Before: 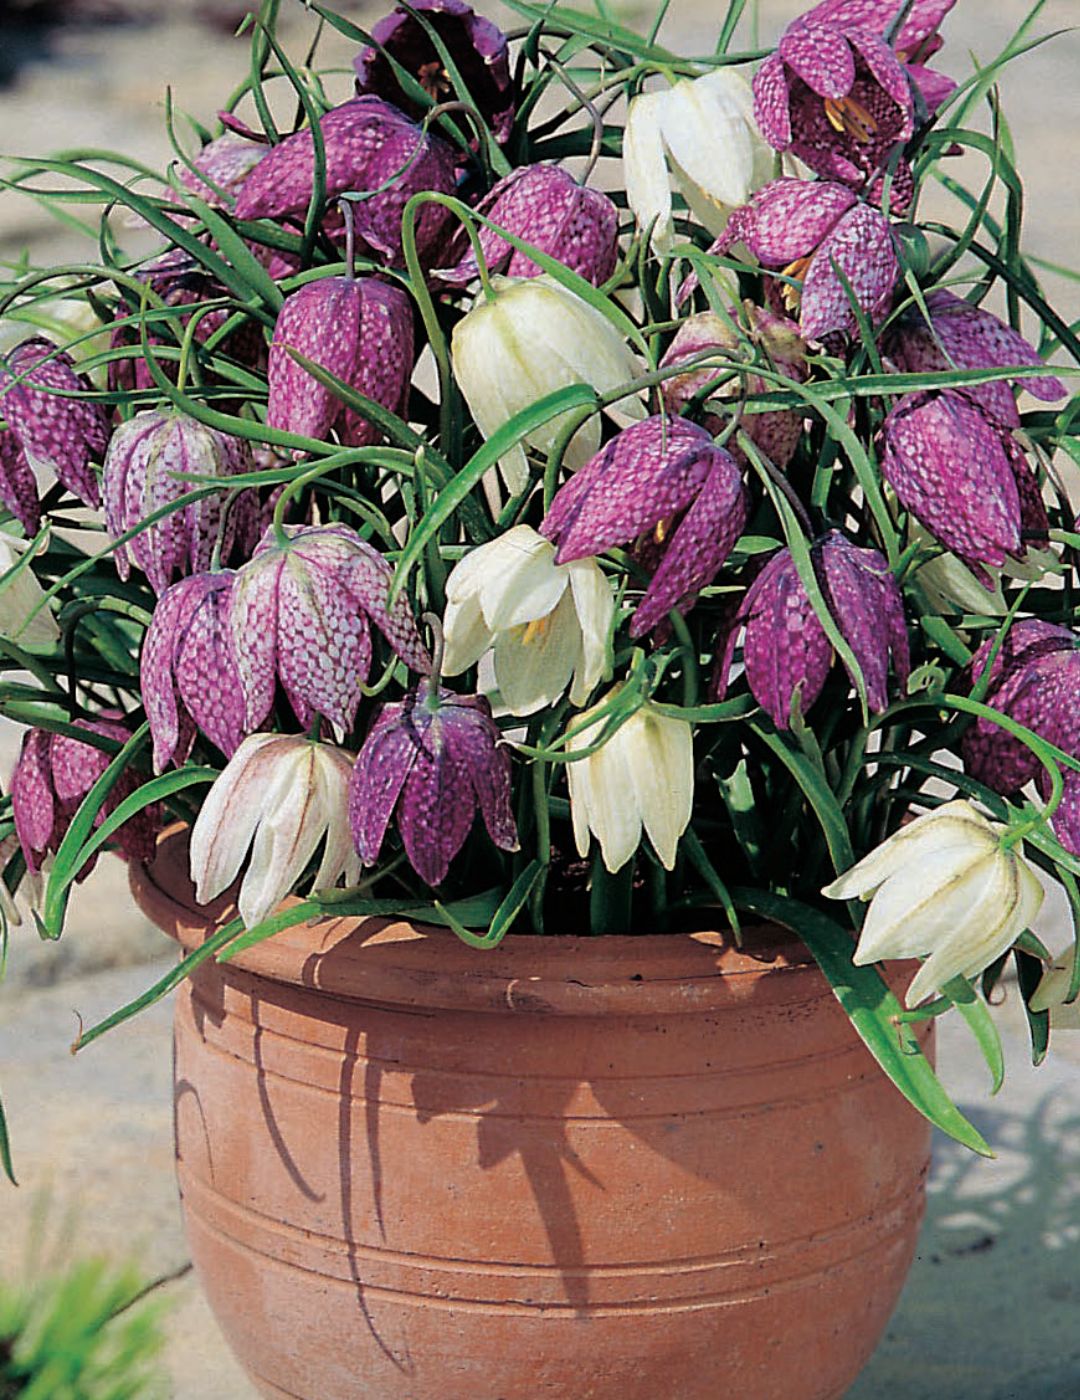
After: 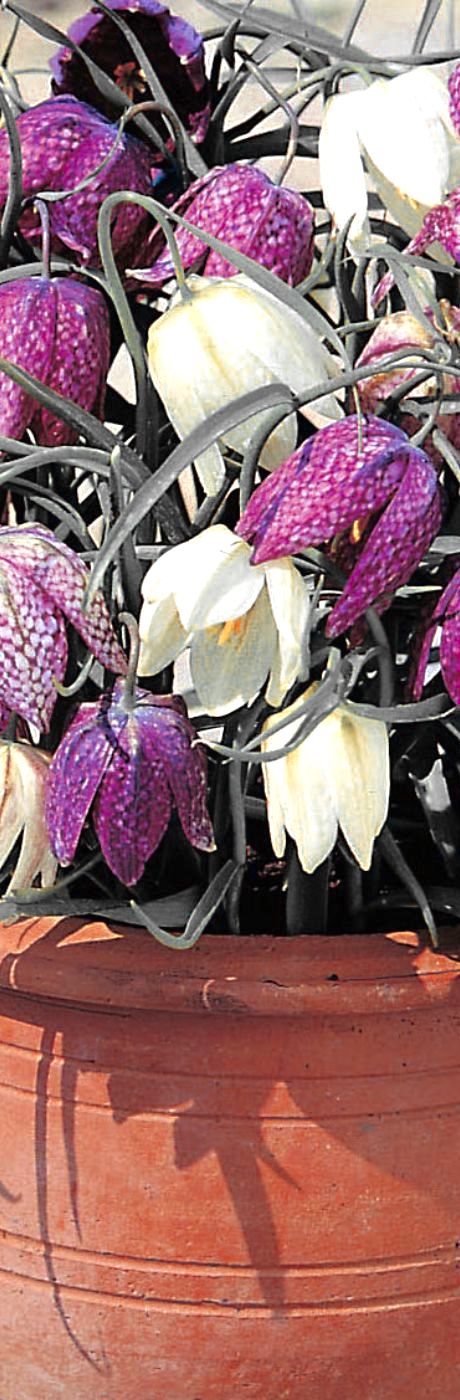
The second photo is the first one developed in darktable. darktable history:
crop: left 28.169%, right 29.163%
exposure: black level correction 0, exposure 0.701 EV, compensate highlight preservation false
color zones: curves: ch0 [(0, 0.363) (0.128, 0.373) (0.25, 0.5) (0.402, 0.407) (0.521, 0.525) (0.63, 0.559) (0.729, 0.662) (0.867, 0.471)]; ch1 [(0, 0.515) (0.136, 0.618) (0.25, 0.5) (0.378, 0) (0.516, 0) (0.622, 0.593) (0.737, 0.819) (0.87, 0.593)]; ch2 [(0, 0.529) (0.128, 0.471) (0.282, 0.451) (0.386, 0.662) (0.516, 0.525) (0.633, 0.554) (0.75, 0.62) (0.875, 0.441)]
